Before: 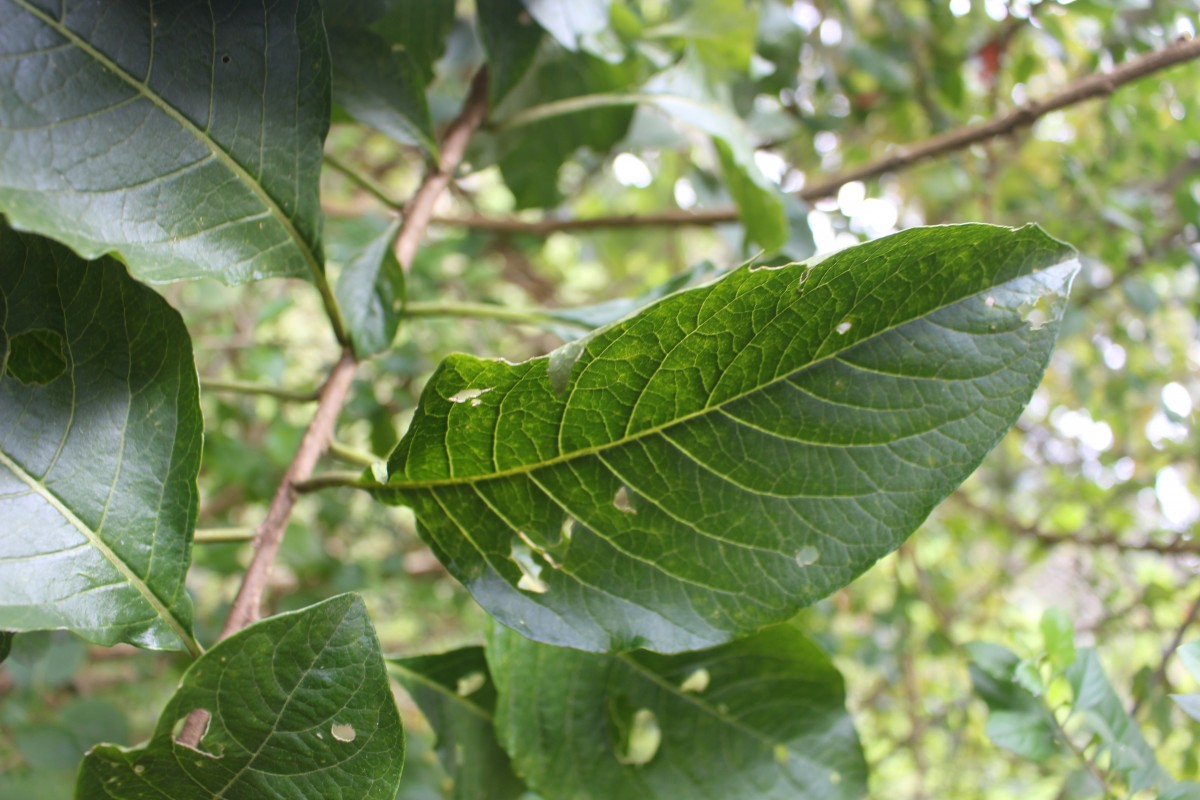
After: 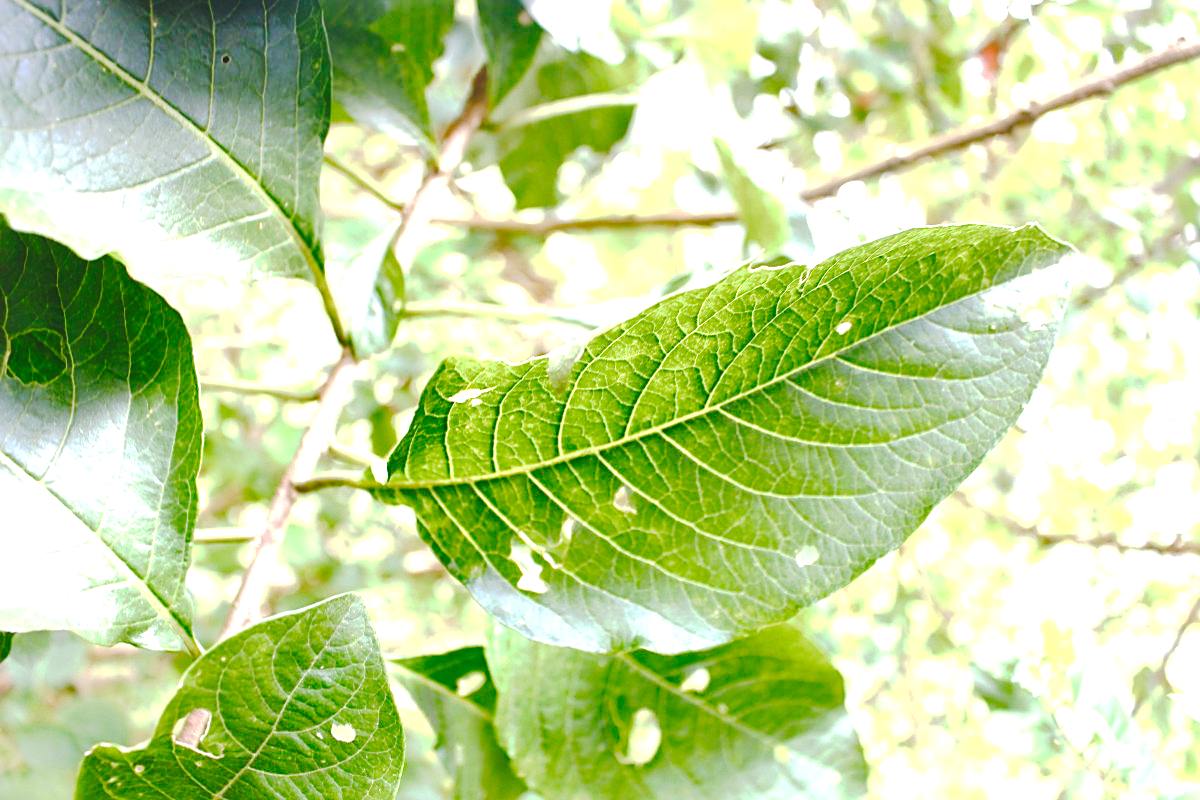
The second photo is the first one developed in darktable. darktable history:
shadows and highlights: shadows 20.55, highlights -20.99, soften with gaussian
exposure: black level correction 0, exposure 1.2 EV, compensate exposure bias true, compensate highlight preservation false
sharpen: on, module defaults
color balance rgb: perceptual saturation grading › global saturation 25%, perceptual saturation grading › highlights -50%, perceptual saturation grading › shadows 30%, perceptual brilliance grading › global brilliance 12%, global vibrance 20%
tone curve: curves: ch0 [(0, 0) (0.003, 0.079) (0.011, 0.083) (0.025, 0.088) (0.044, 0.095) (0.069, 0.106) (0.1, 0.115) (0.136, 0.127) (0.177, 0.152) (0.224, 0.198) (0.277, 0.263) (0.335, 0.371) (0.399, 0.483) (0.468, 0.582) (0.543, 0.664) (0.623, 0.726) (0.709, 0.793) (0.801, 0.842) (0.898, 0.896) (1, 1)], preserve colors none
